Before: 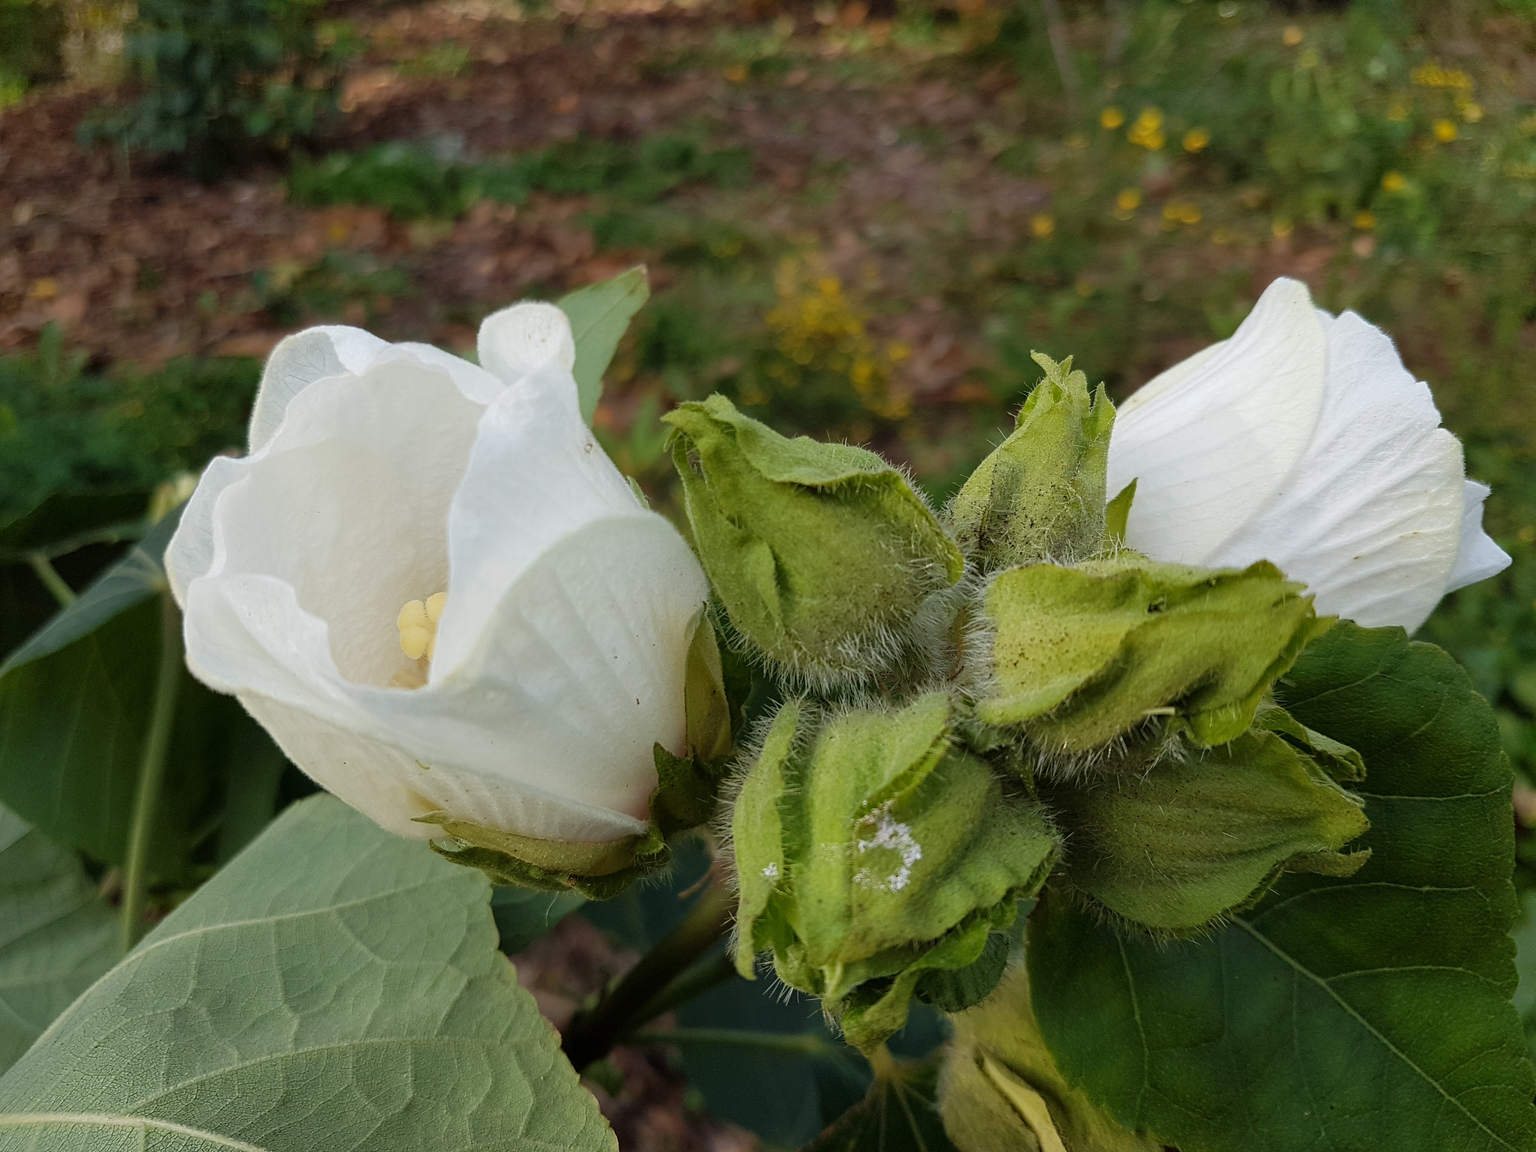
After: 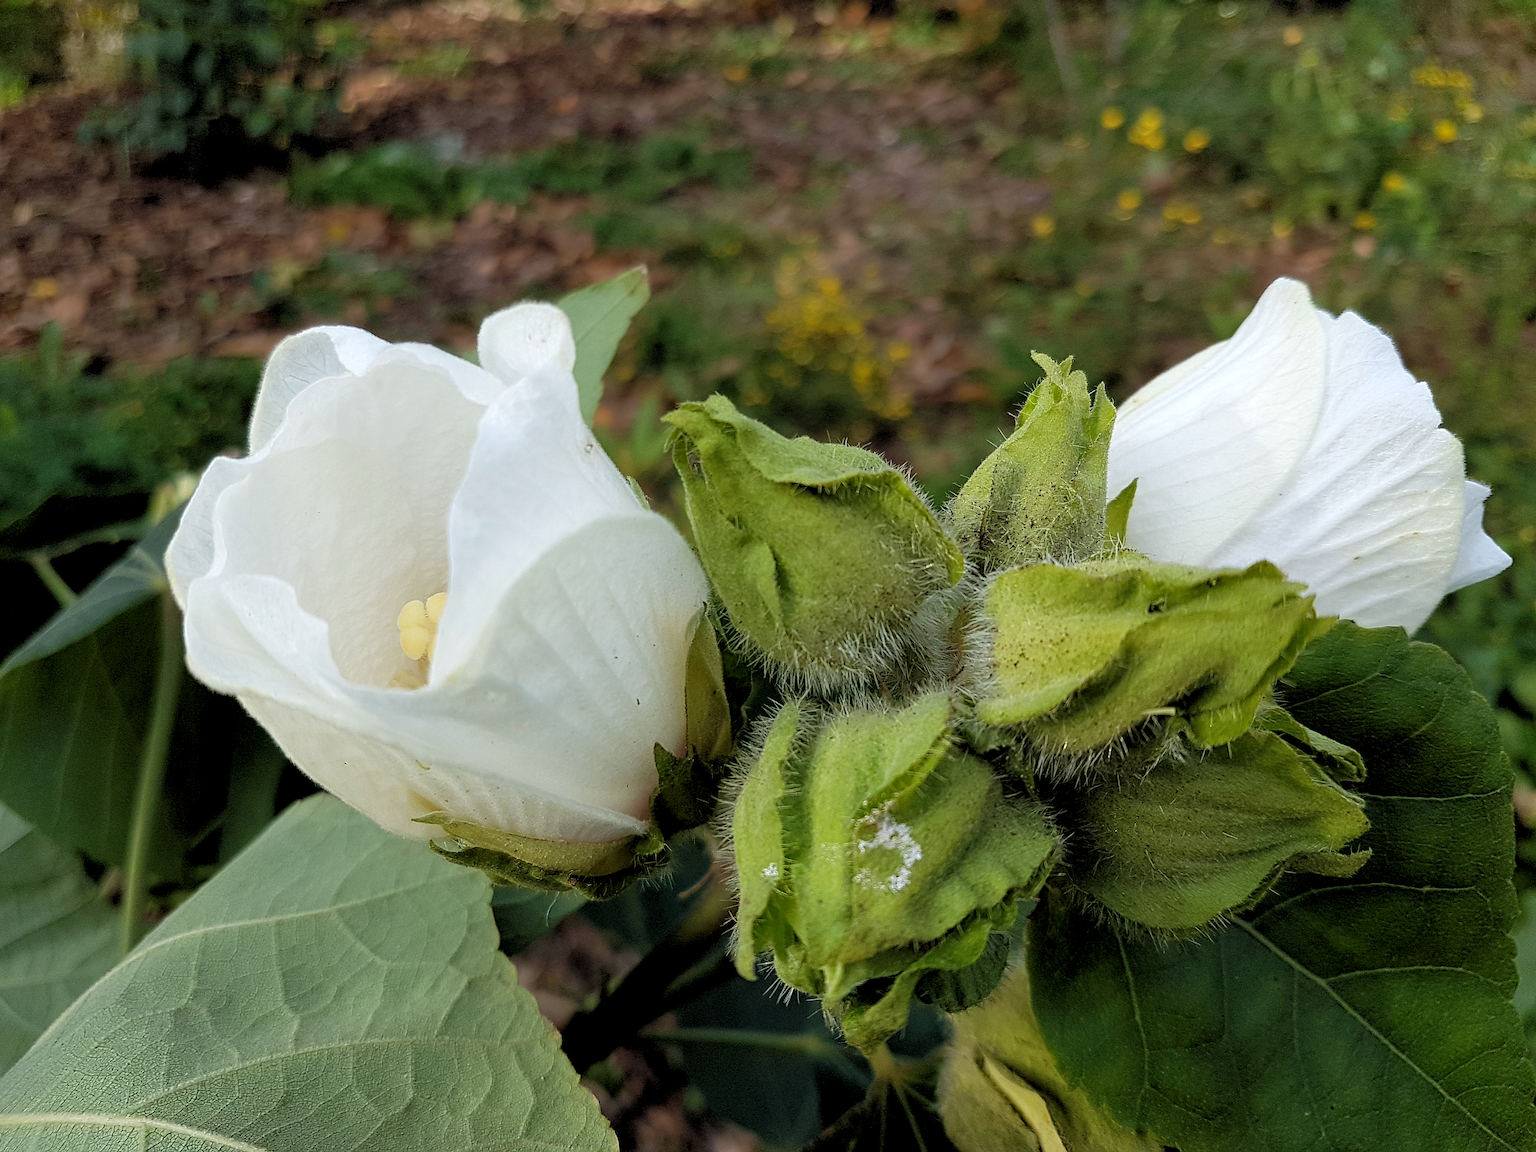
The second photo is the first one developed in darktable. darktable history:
white balance: red 0.982, blue 1.018
sharpen: on, module defaults
rgb levels: levels [[0.01, 0.419, 0.839], [0, 0.5, 1], [0, 0.5, 1]]
